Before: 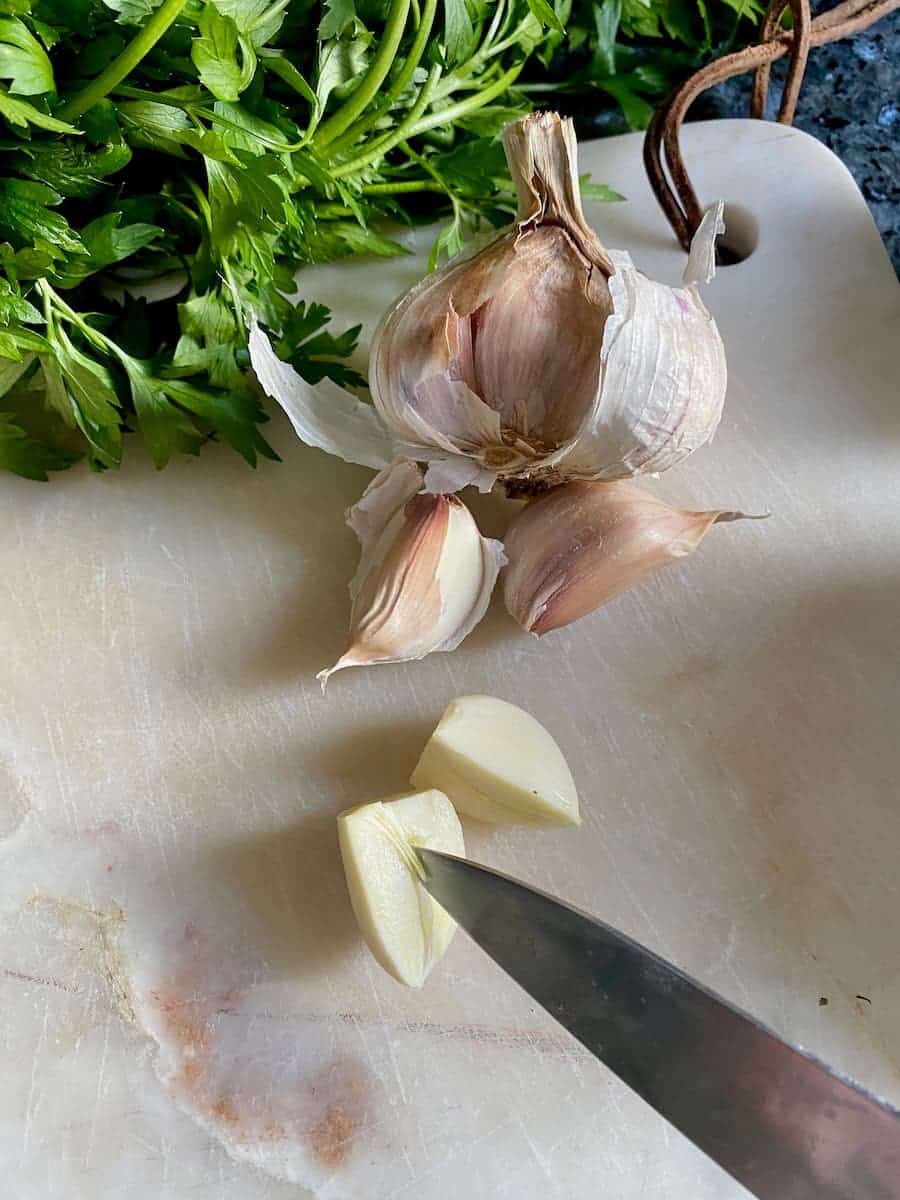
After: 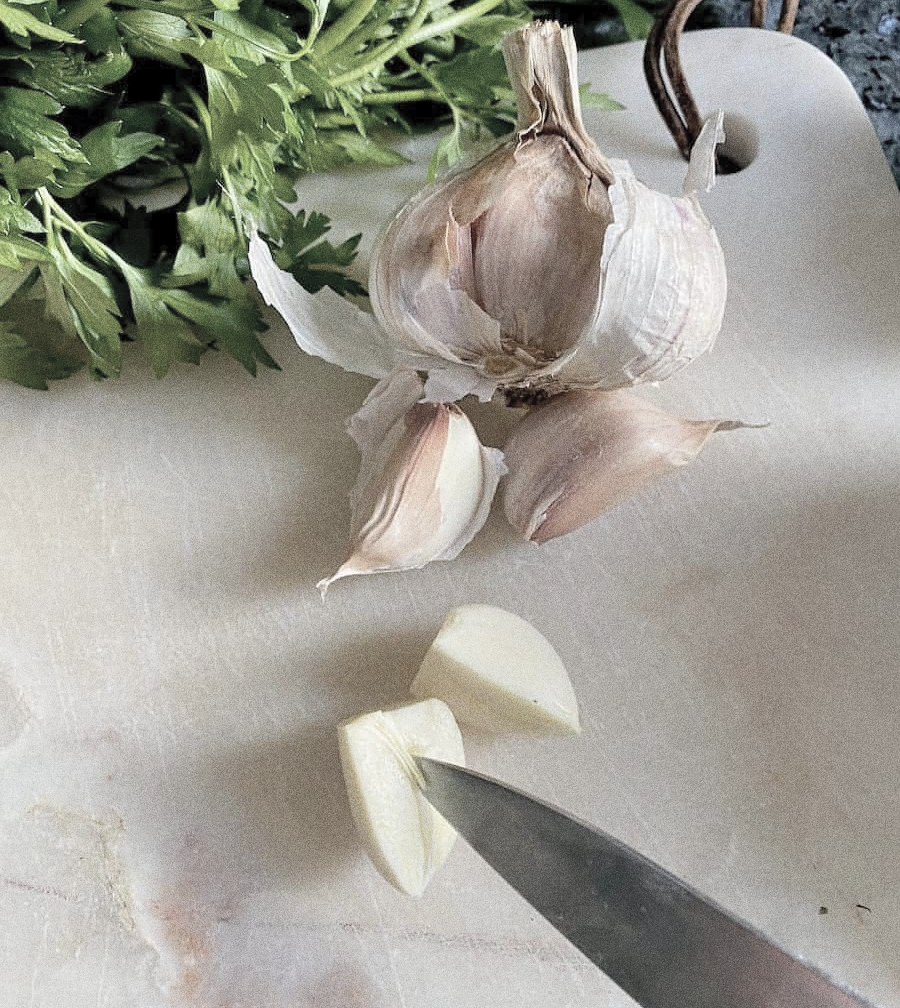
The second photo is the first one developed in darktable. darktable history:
contrast brightness saturation: brightness 0.18, saturation -0.5
crop: top 7.625%, bottom 8.027%
grain: coarseness 0.09 ISO, strength 40%
